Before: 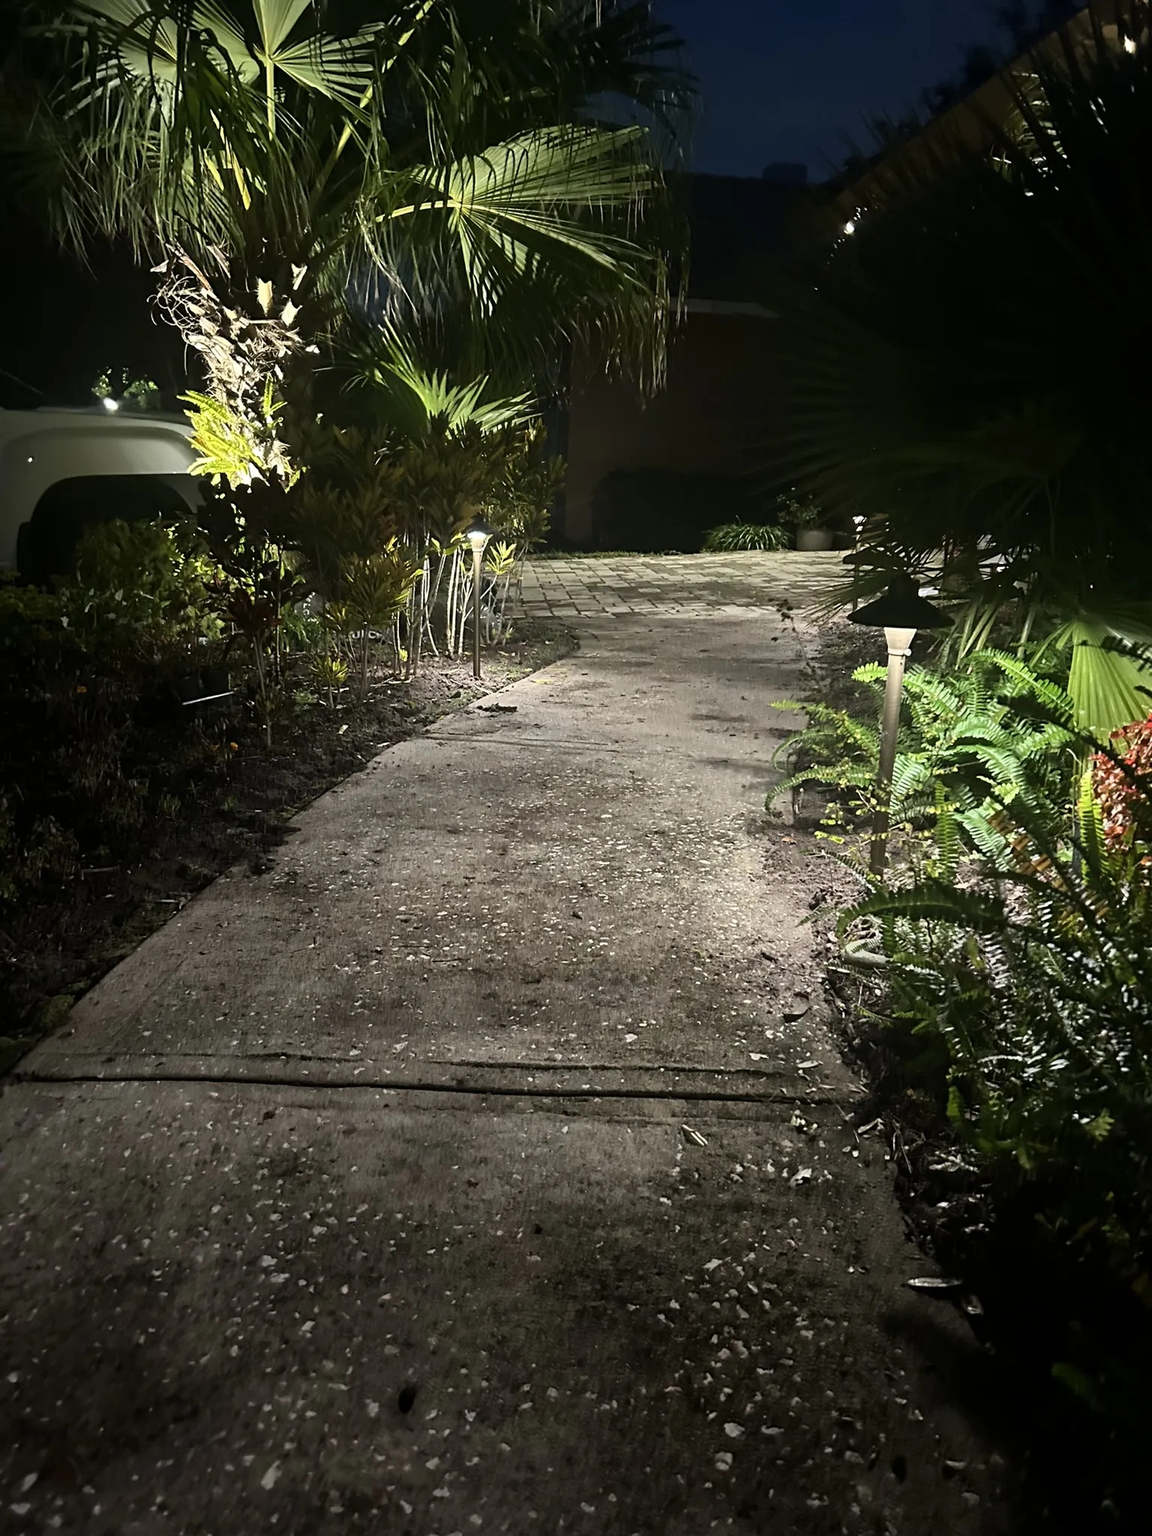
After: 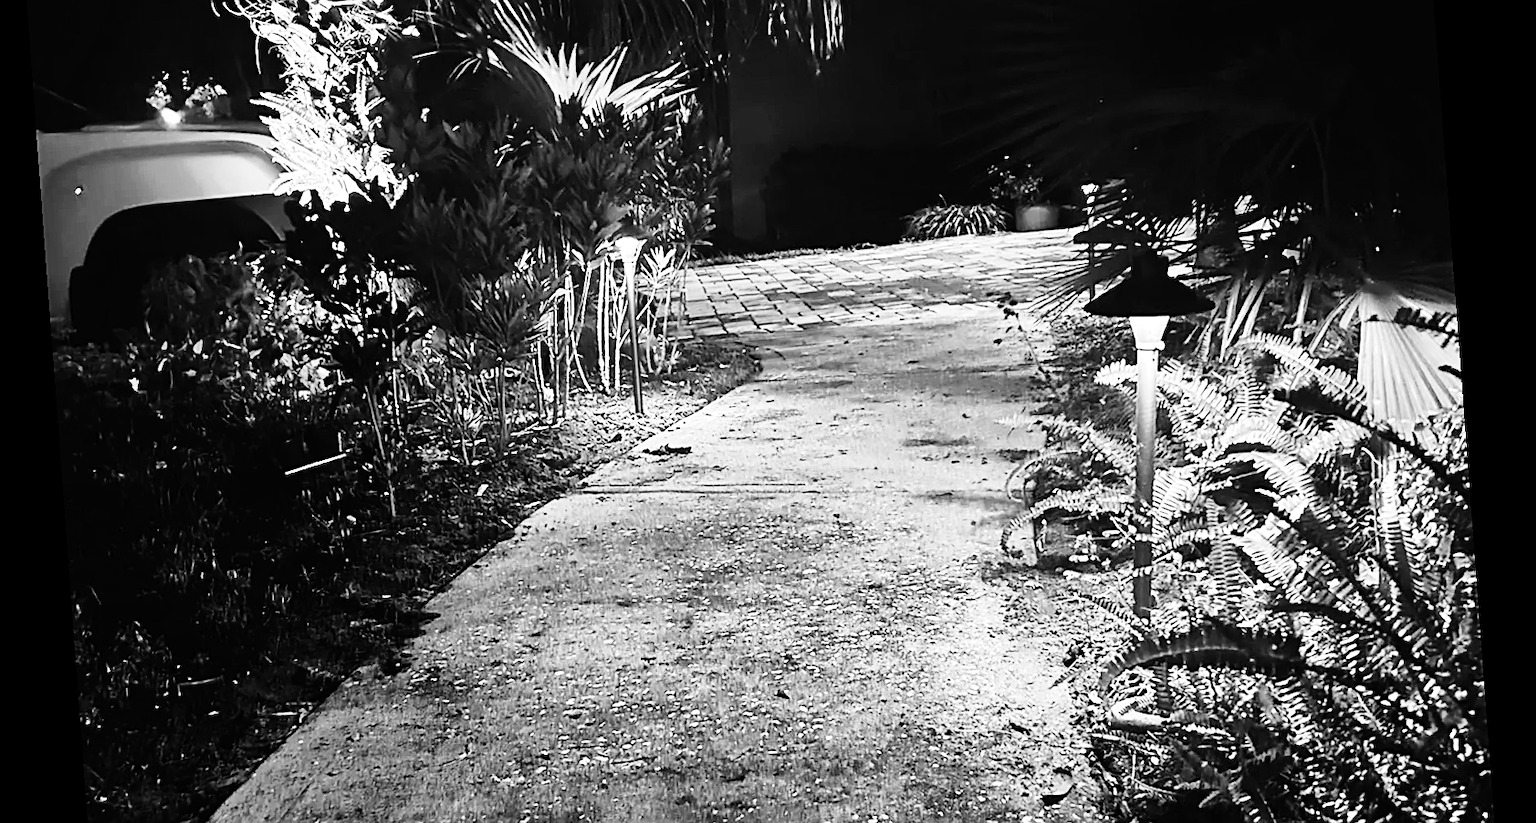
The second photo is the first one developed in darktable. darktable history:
color balance: contrast 10%
crop and rotate: top 23.84%, bottom 34.294%
base curve: curves: ch0 [(0, 0) (0, 0.001) (0.001, 0.001) (0.004, 0.002) (0.007, 0.004) (0.015, 0.013) (0.033, 0.045) (0.052, 0.096) (0.075, 0.17) (0.099, 0.241) (0.163, 0.42) (0.219, 0.55) (0.259, 0.616) (0.327, 0.722) (0.365, 0.765) (0.522, 0.873) (0.547, 0.881) (0.689, 0.919) (0.826, 0.952) (1, 1)], preserve colors none
shadows and highlights: soften with gaussian
contrast brightness saturation: saturation -1
sharpen: on, module defaults
rotate and perspective: rotation -4.25°, automatic cropping off
